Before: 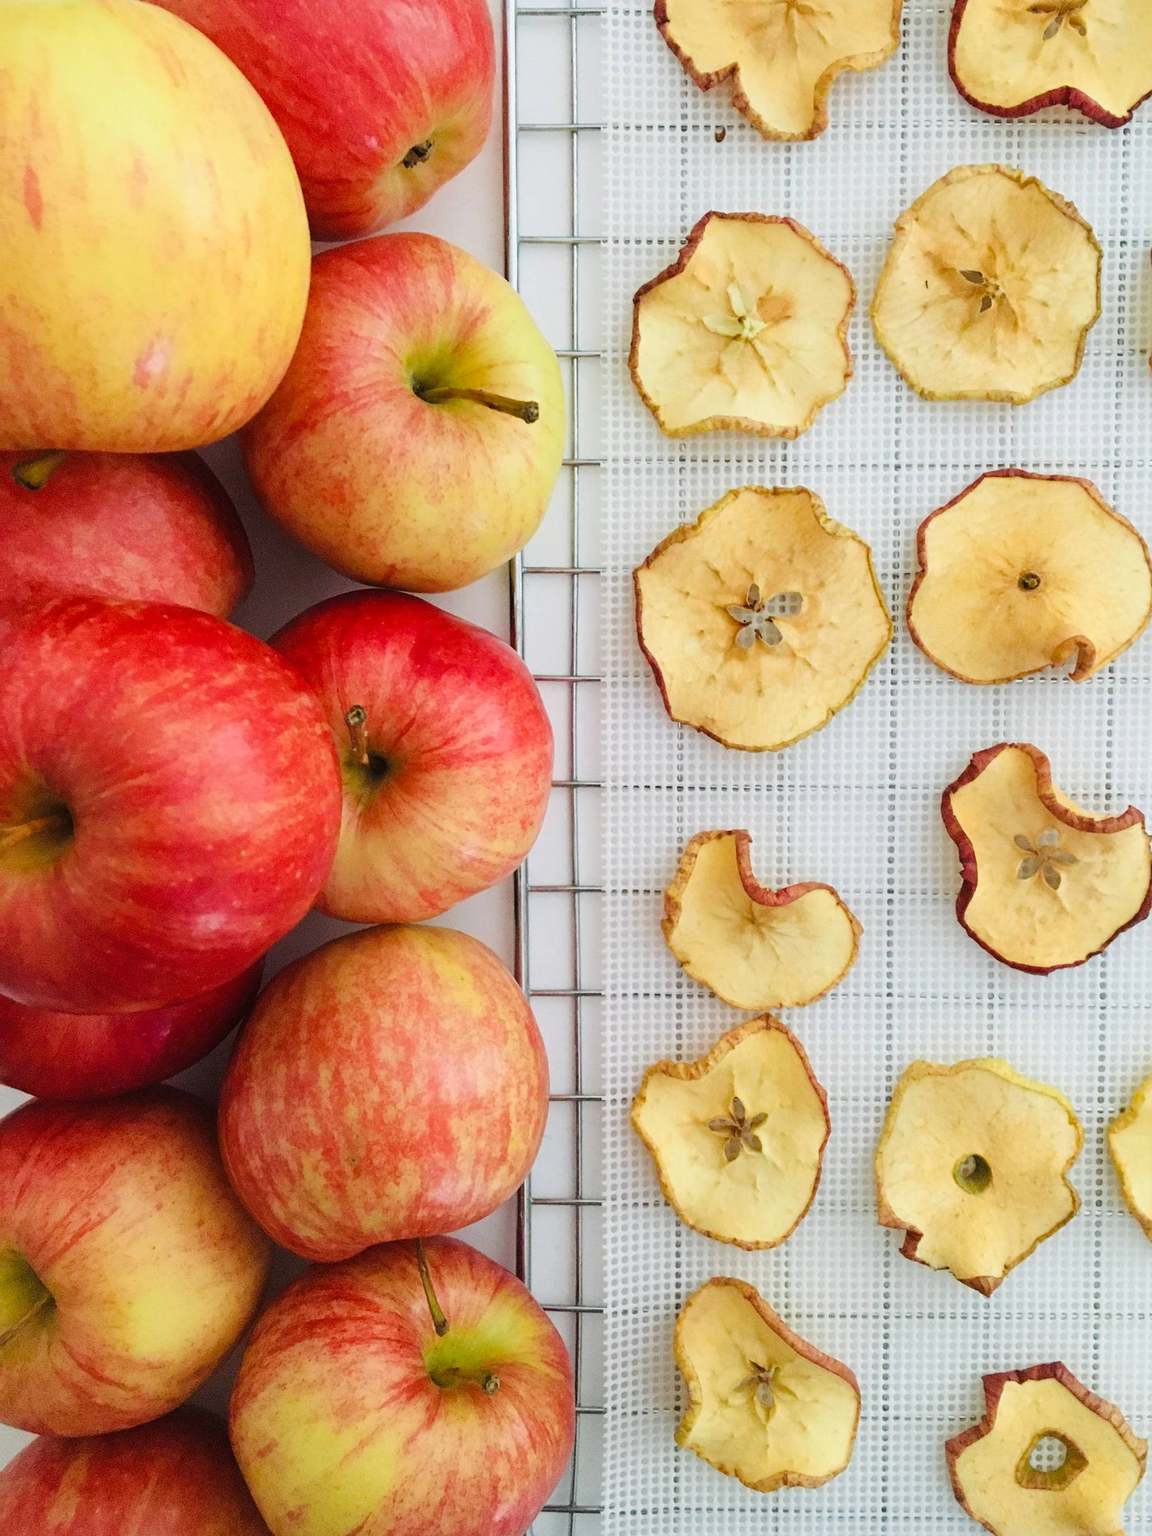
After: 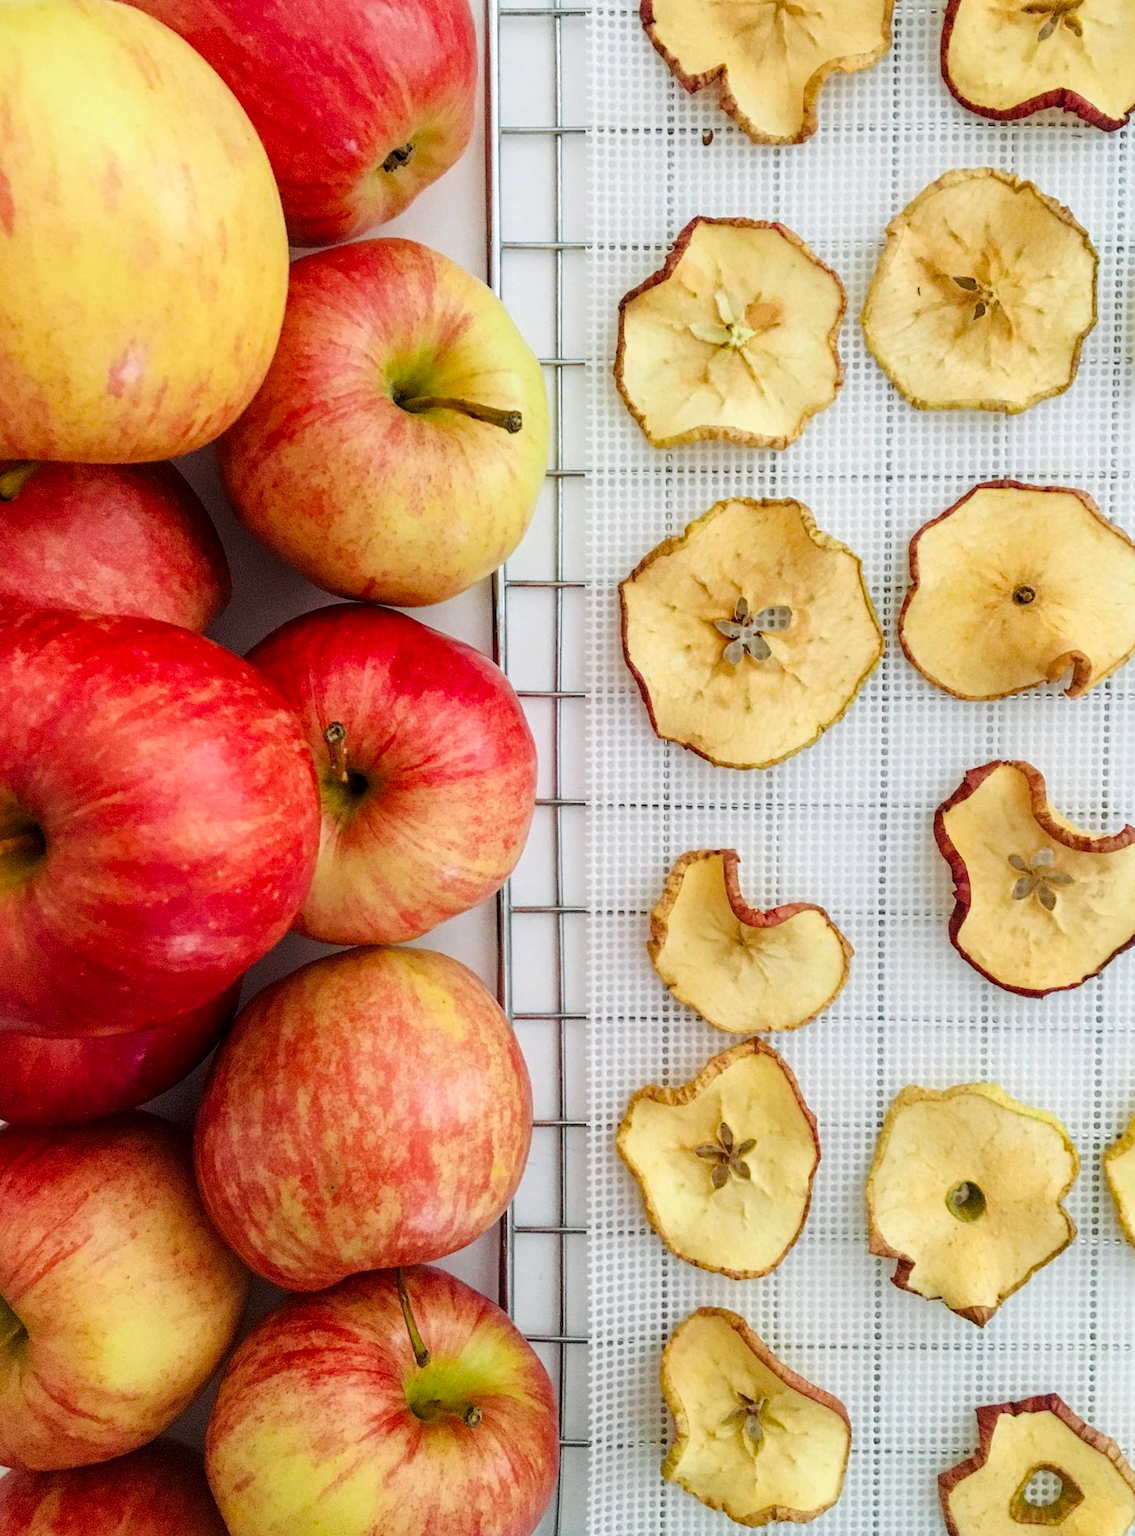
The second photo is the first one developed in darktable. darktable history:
crop and rotate: left 2.536%, right 1.107%, bottom 2.246%
vibrance: on, module defaults
local contrast: detail 130%
